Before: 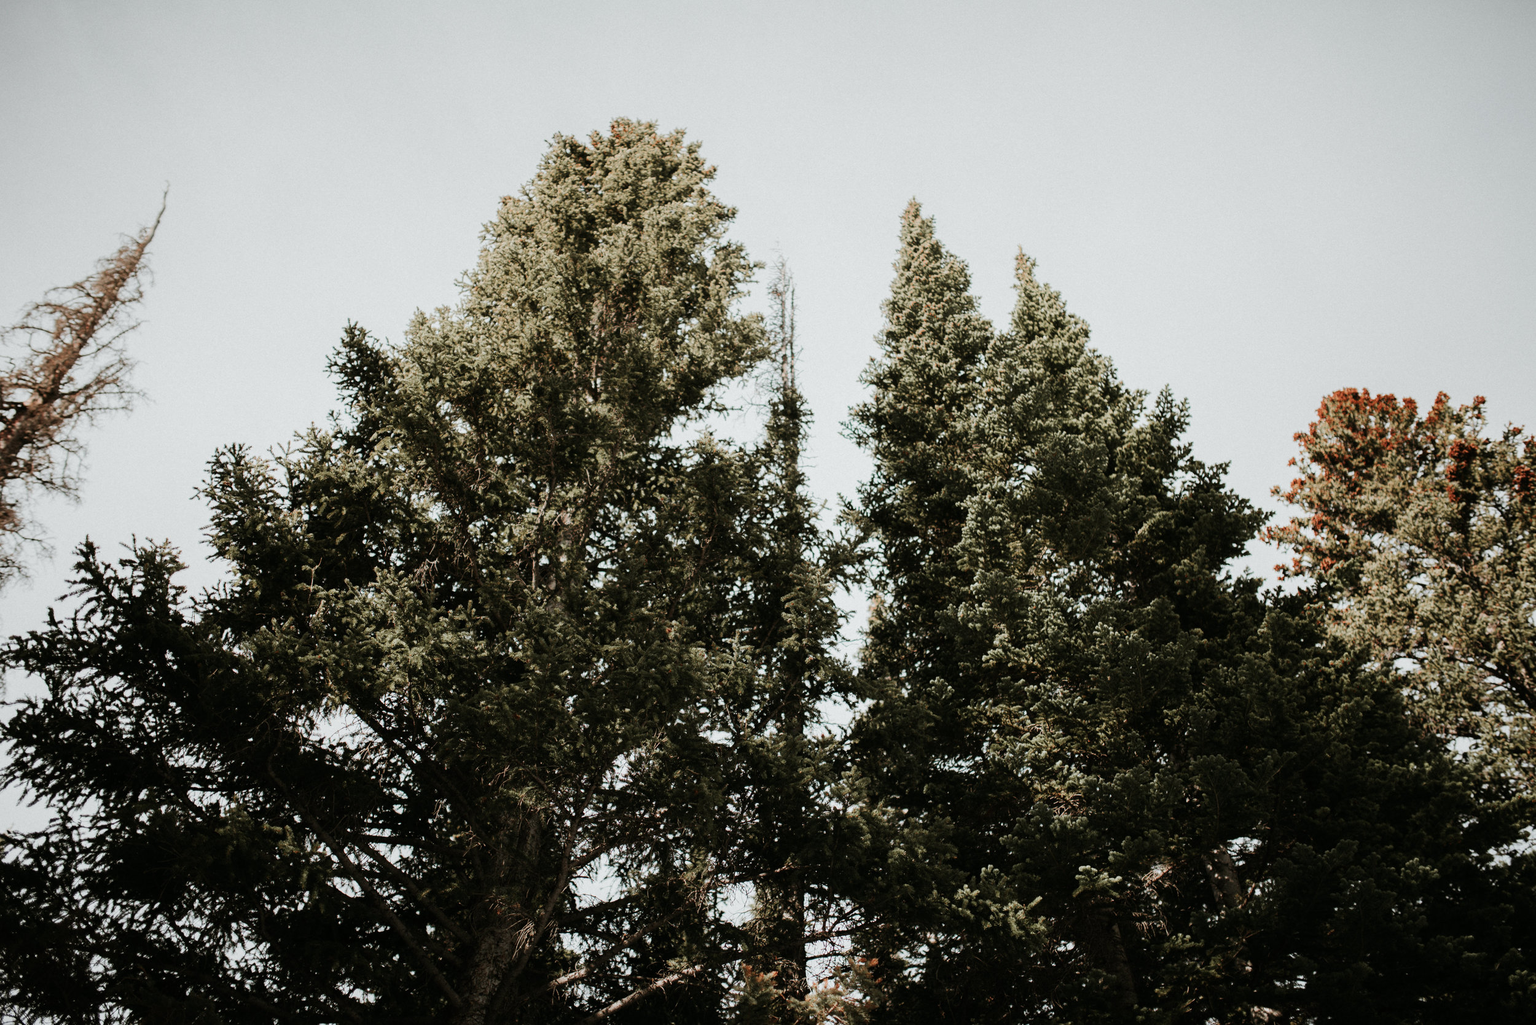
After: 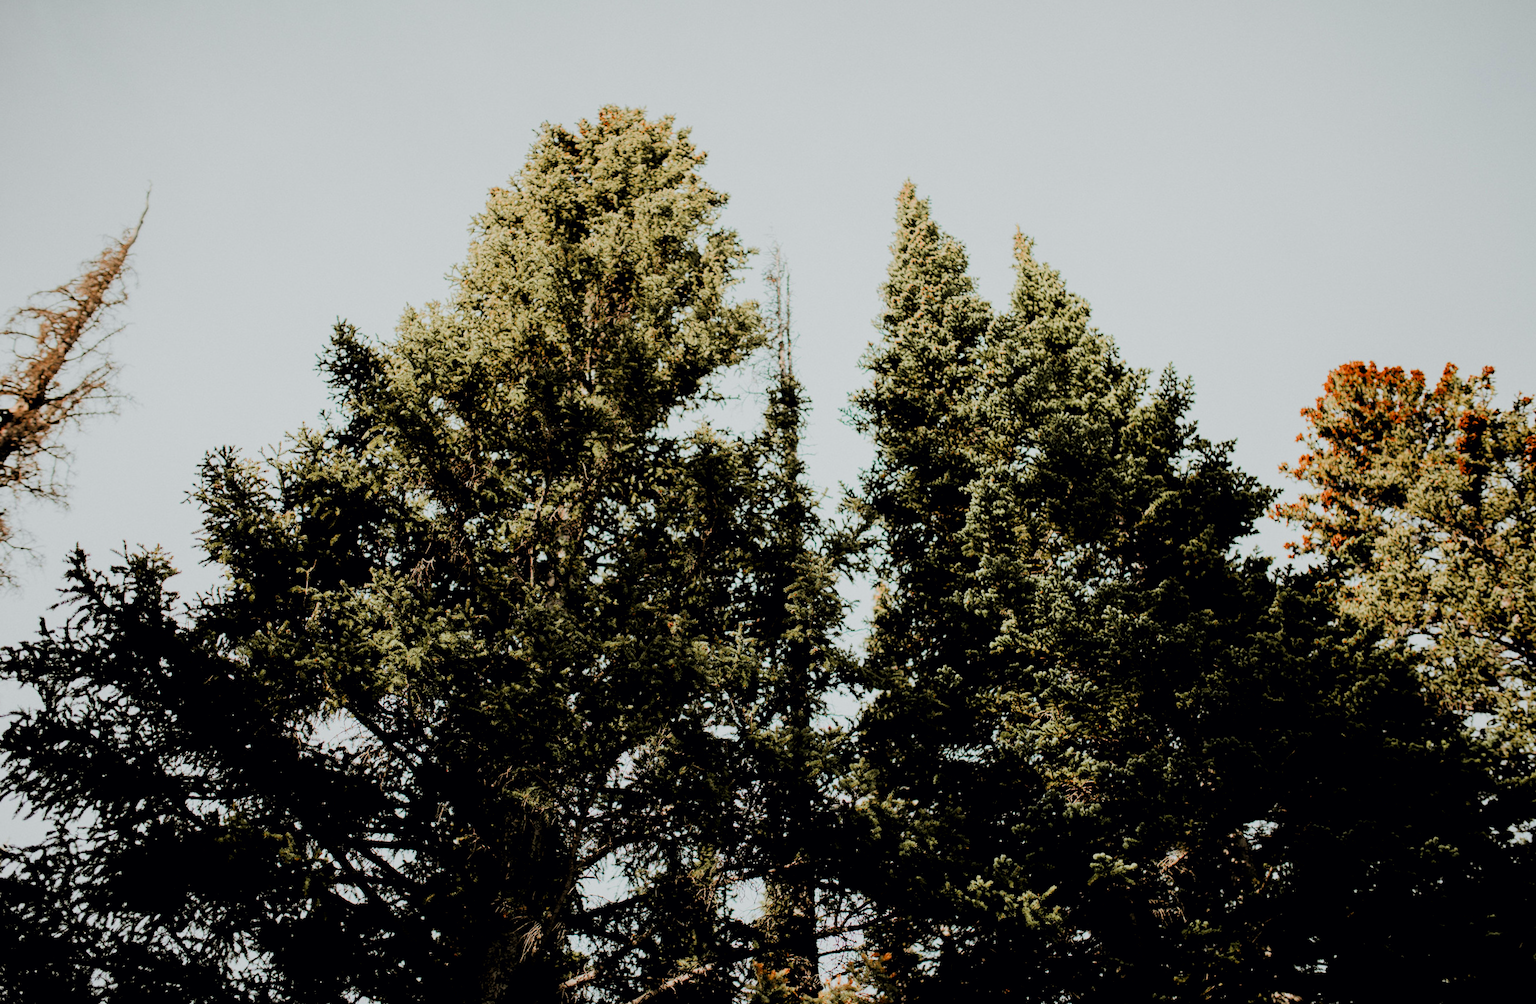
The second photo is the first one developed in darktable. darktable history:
rotate and perspective: rotation -1.42°, crop left 0.016, crop right 0.984, crop top 0.035, crop bottom 0.965
filmic rgb: black relative exposure -7.65 EV, white relative exposure 4.56 EV, hardness 3.61, color science v6 (2022)
velvia: strength 32%, mid-tones bias 0.2
rgb levels: levels [[0.01, 0.419, 0.839], [0, 0.5, 1], [0, 0.5, 1]]
